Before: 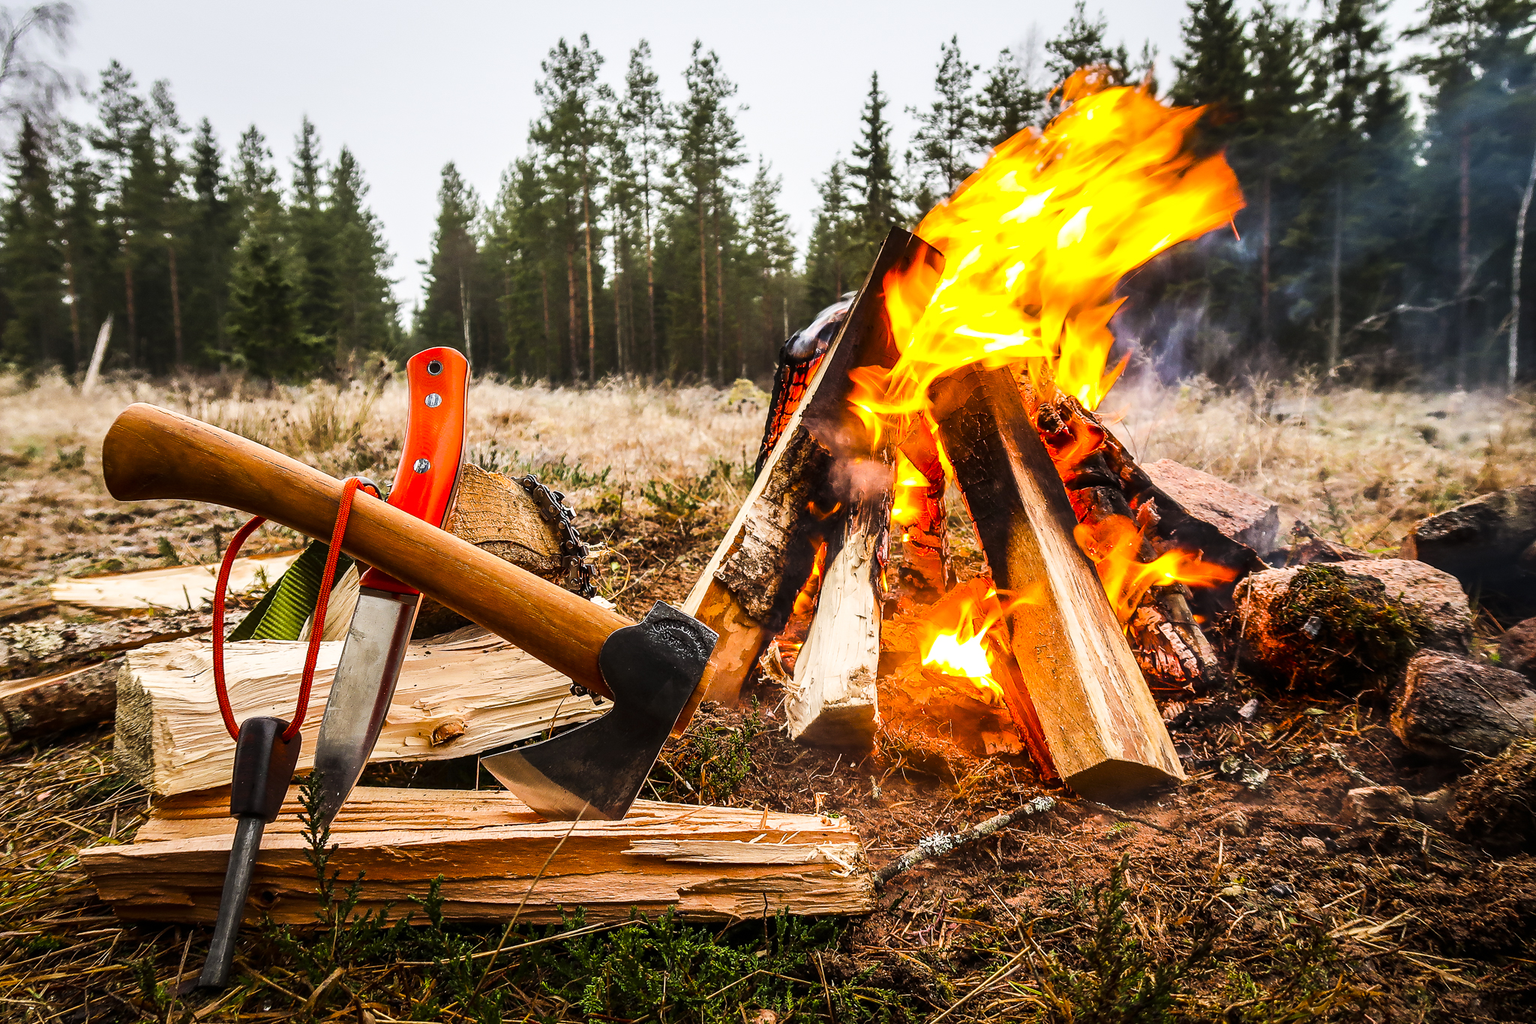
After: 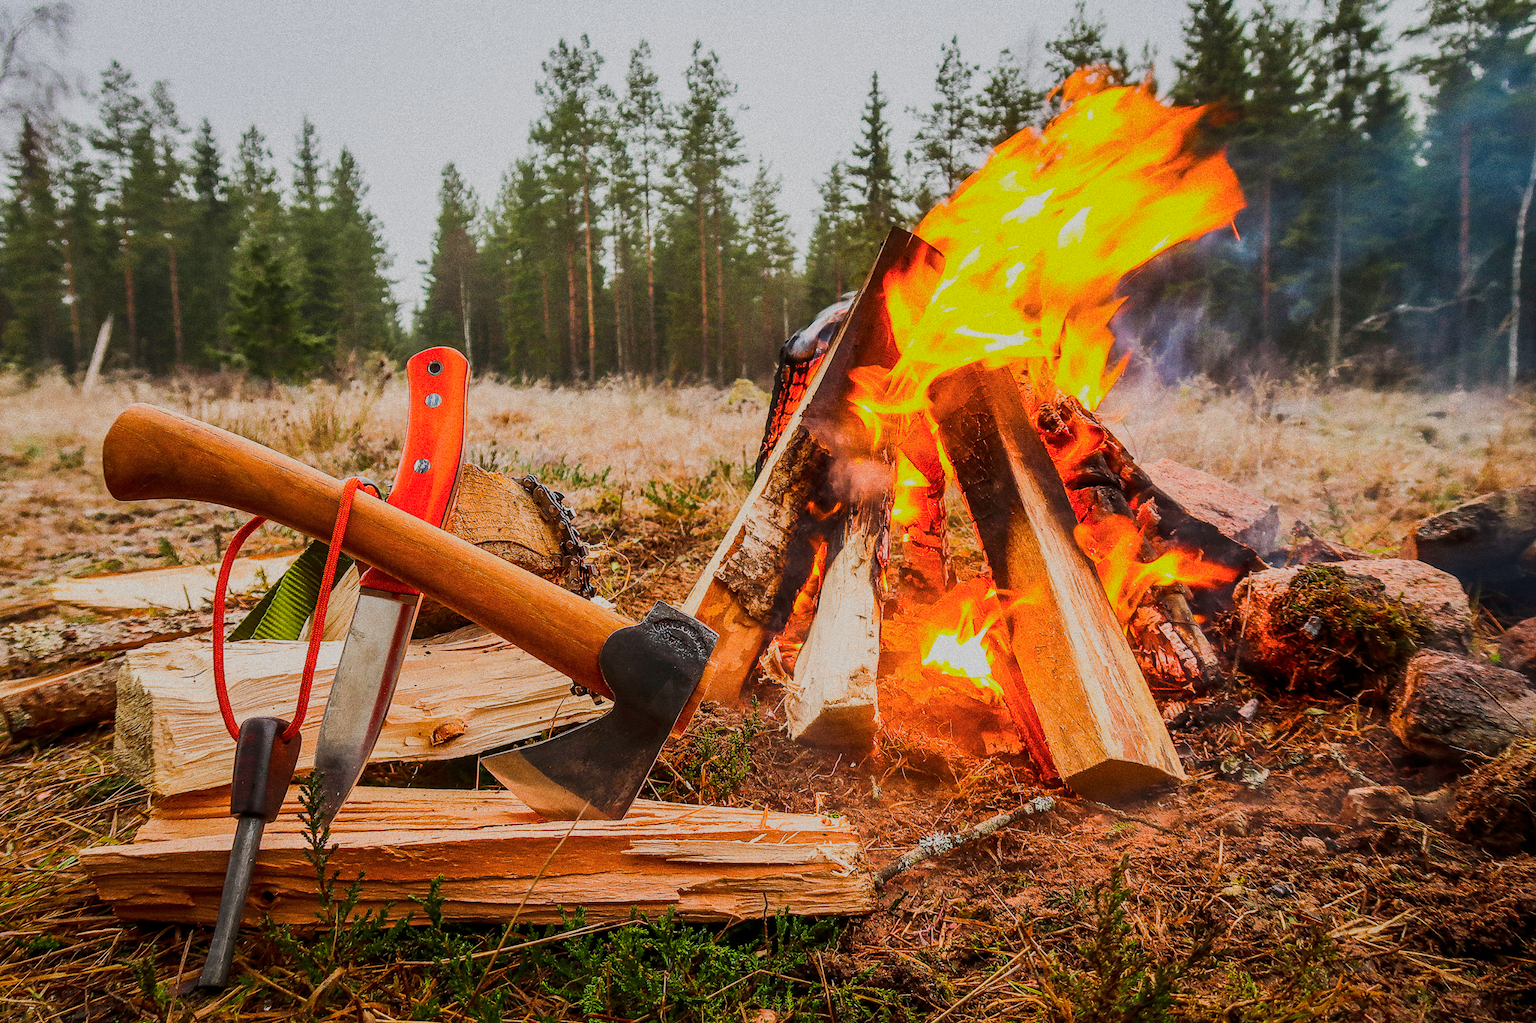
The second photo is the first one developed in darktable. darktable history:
color balance rgb: contrast -30%
grain: coarseness 0.09 ISO, strength 40%
